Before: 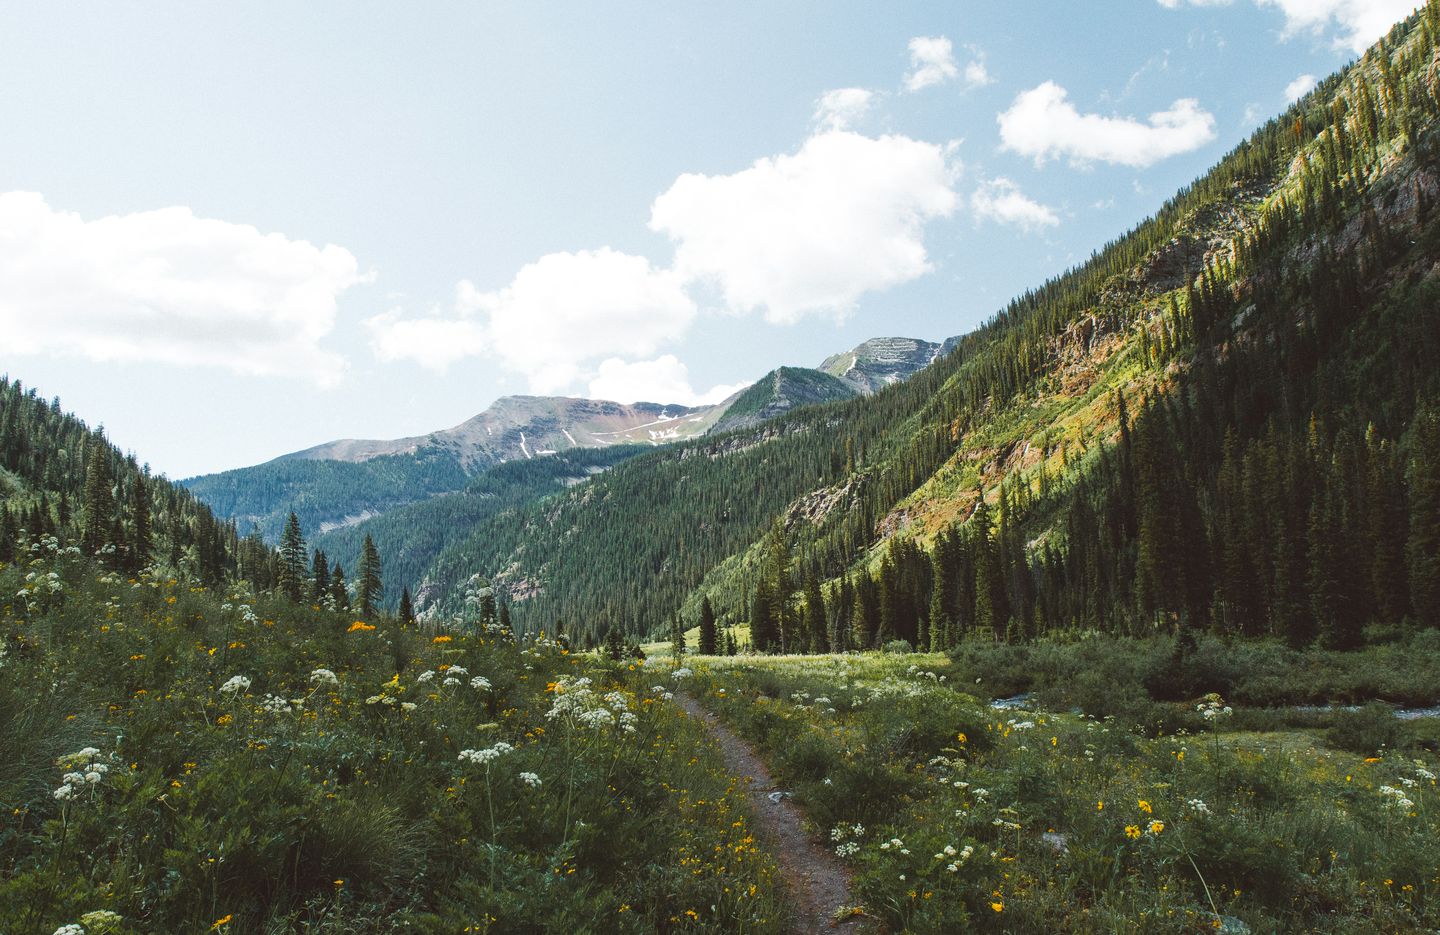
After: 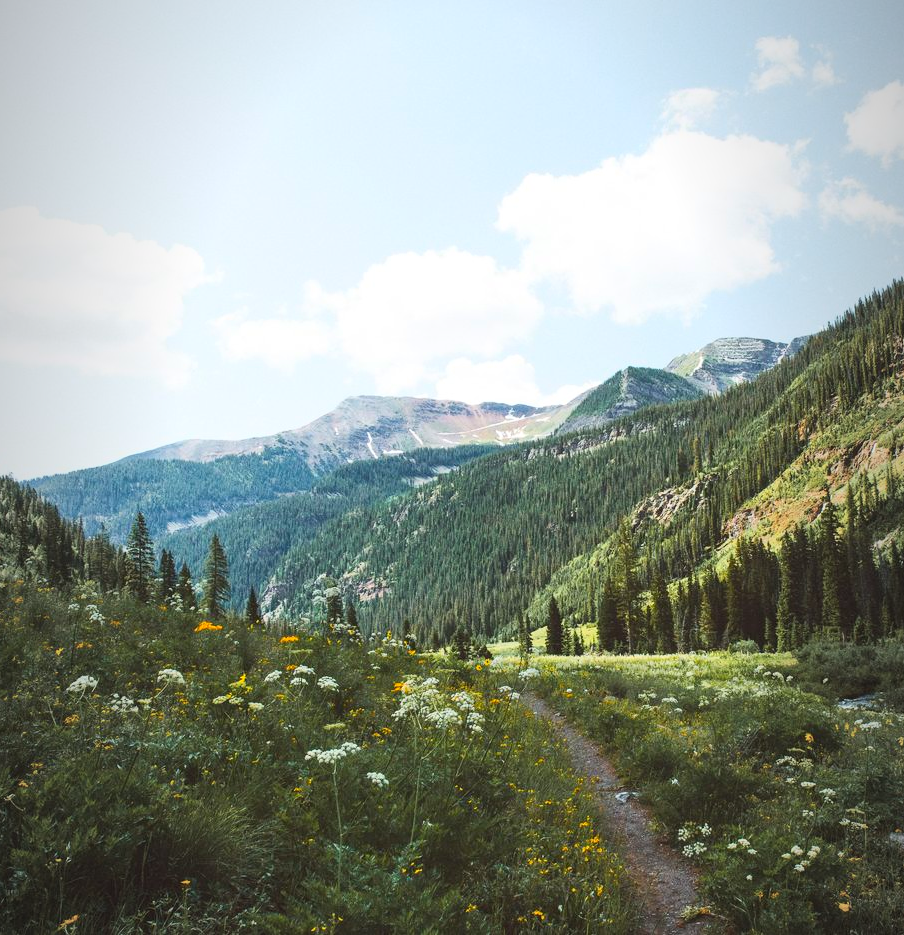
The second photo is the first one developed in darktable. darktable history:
crop: left 10.644%, right 26.528%
contrast brightness saturation: contrast 0.2, brightness 0.16, saturation 0.22
vignetting: fall-off start 97%, fall-off radius 100%, width/height ratio 0.609, unbound false
